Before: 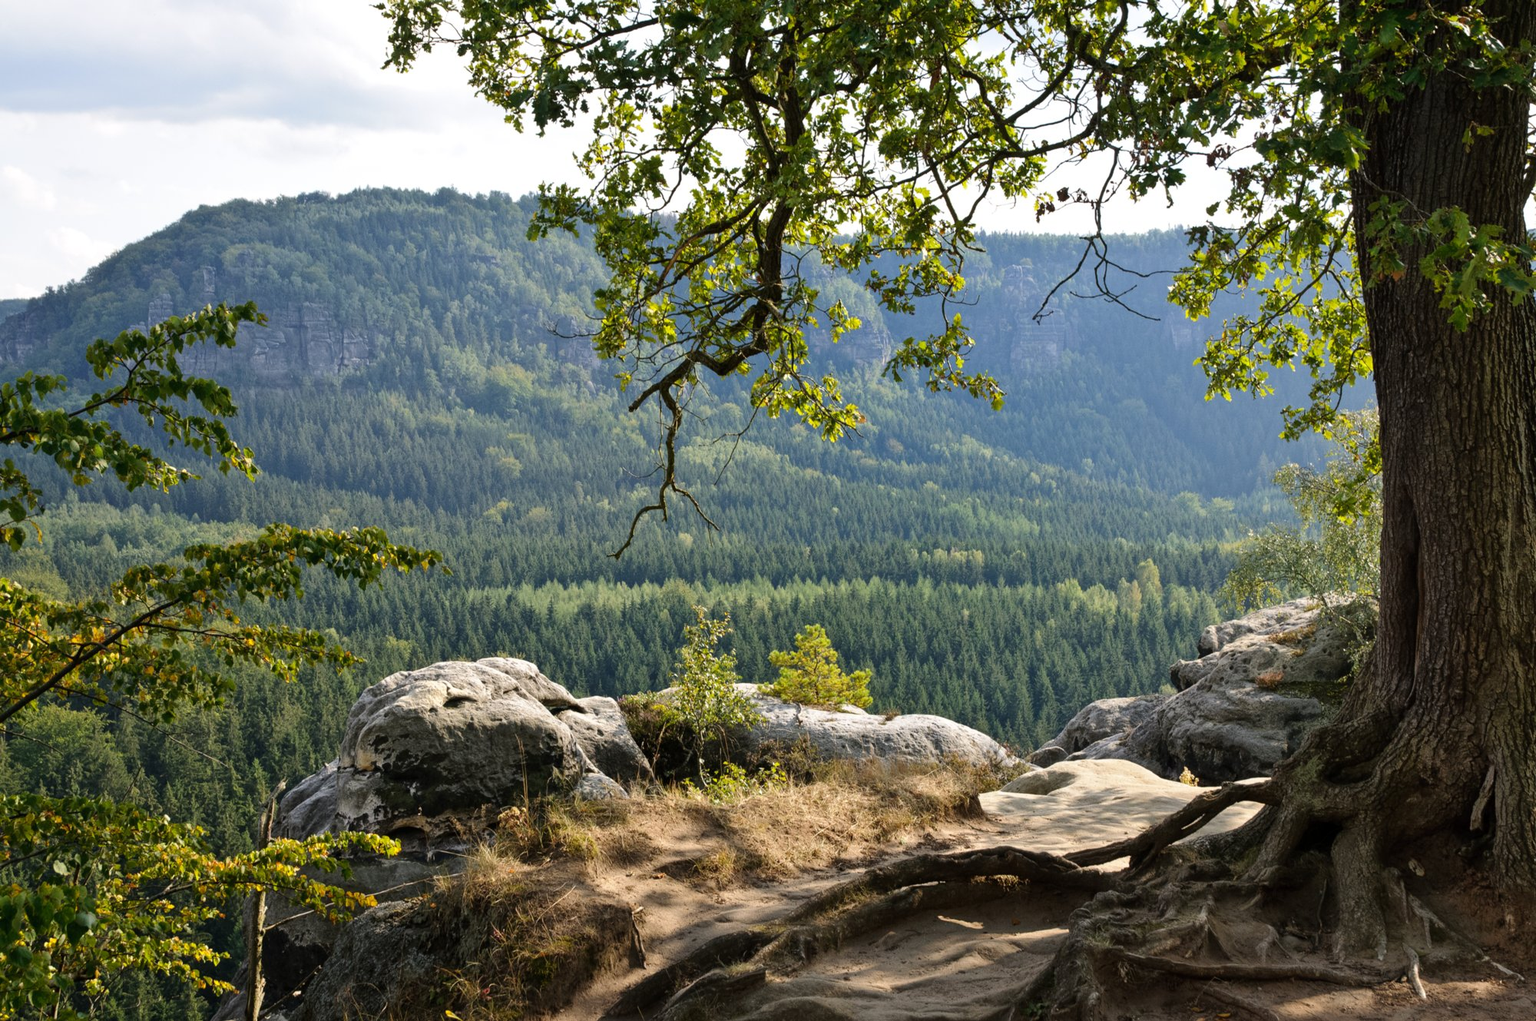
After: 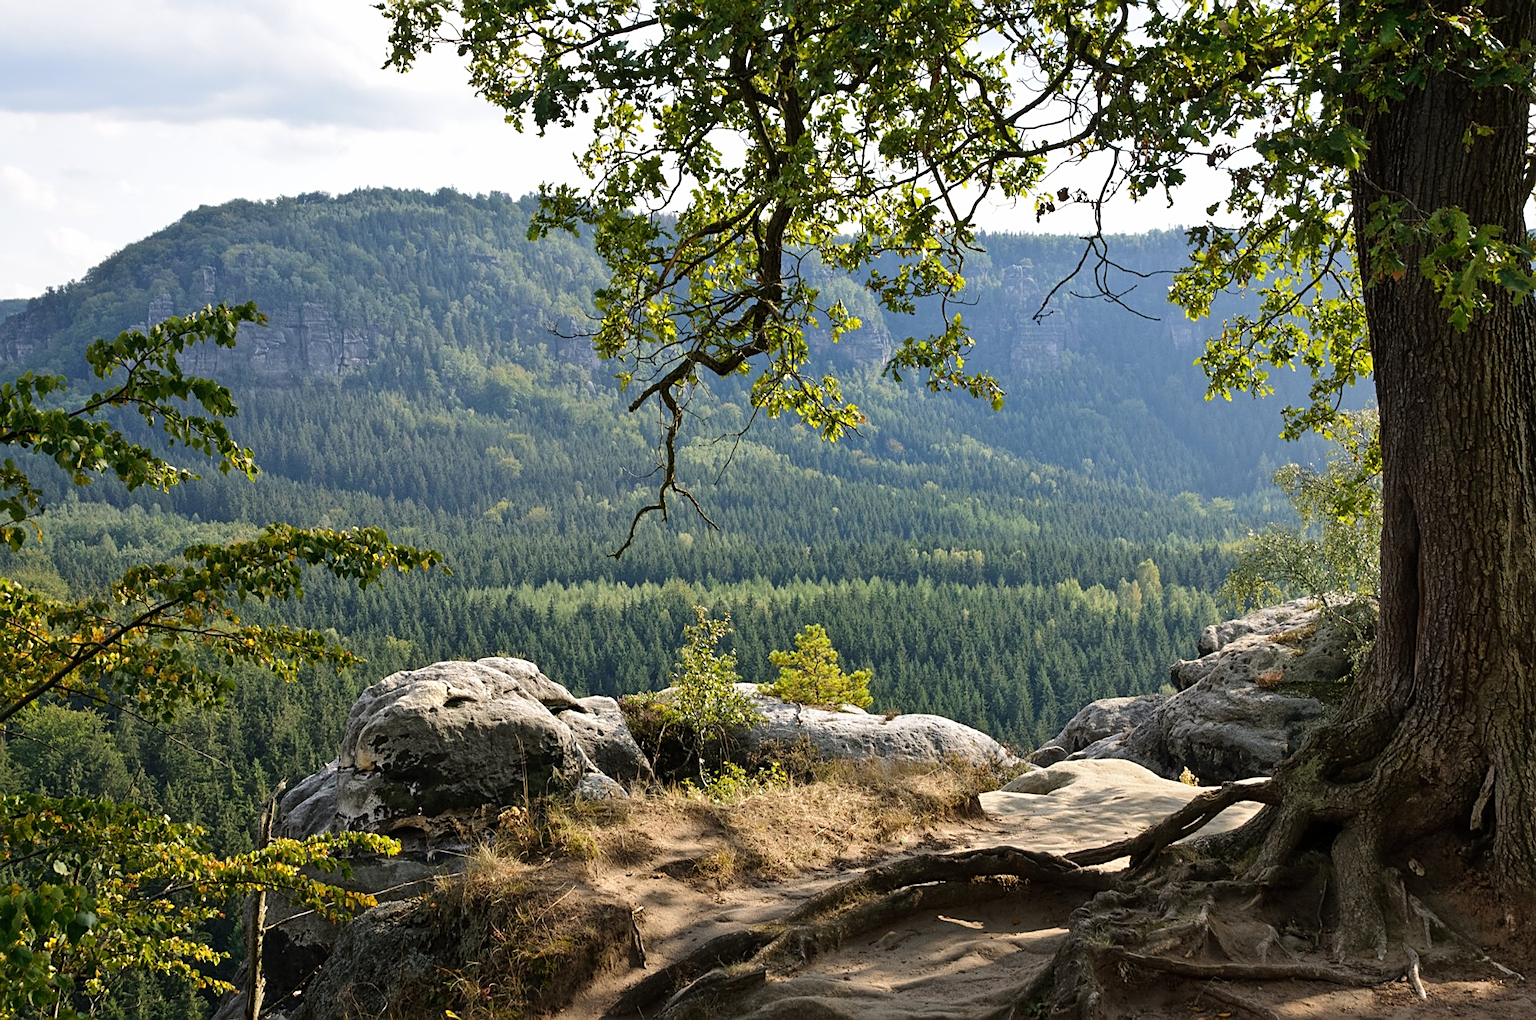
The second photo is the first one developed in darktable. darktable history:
base curve: curves: ch0 [(0, 0) (0.989, 0.992)], preserve colors none
sharpen: on, module defaults
